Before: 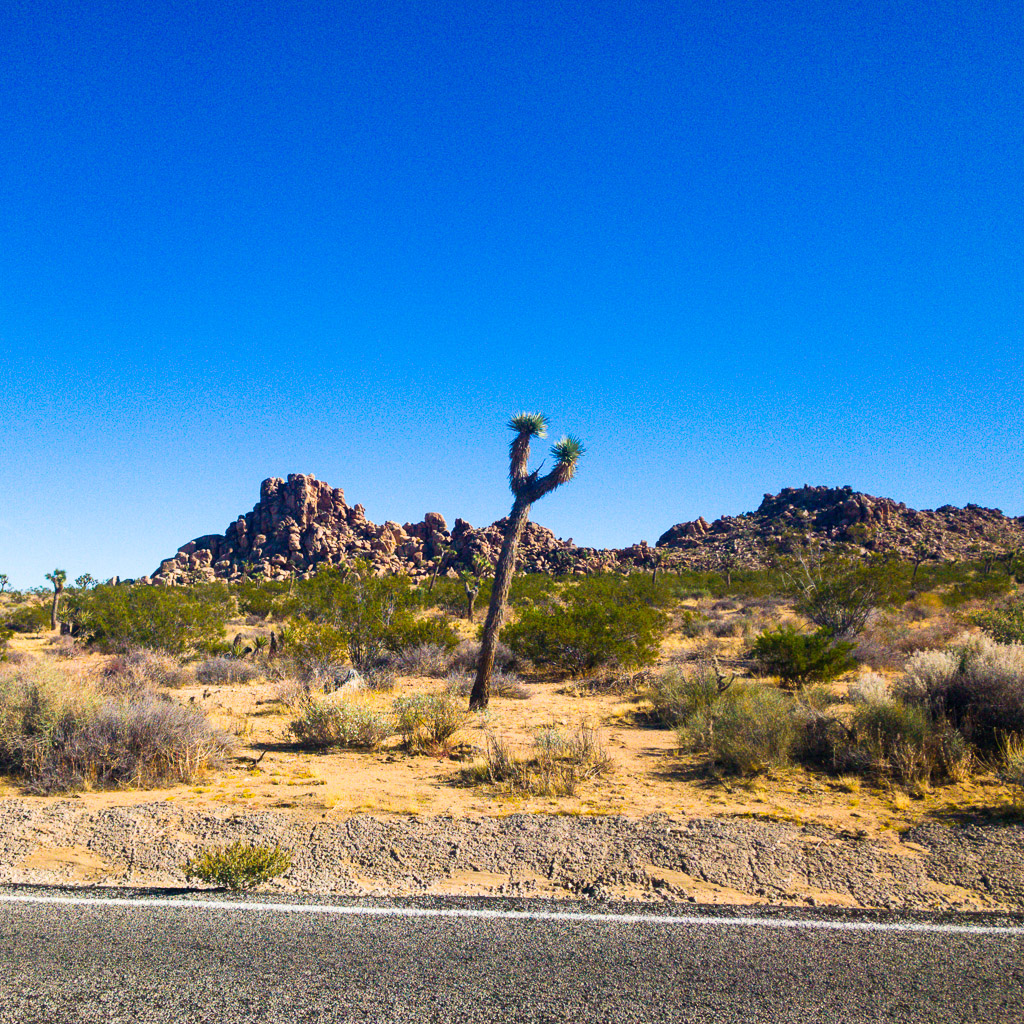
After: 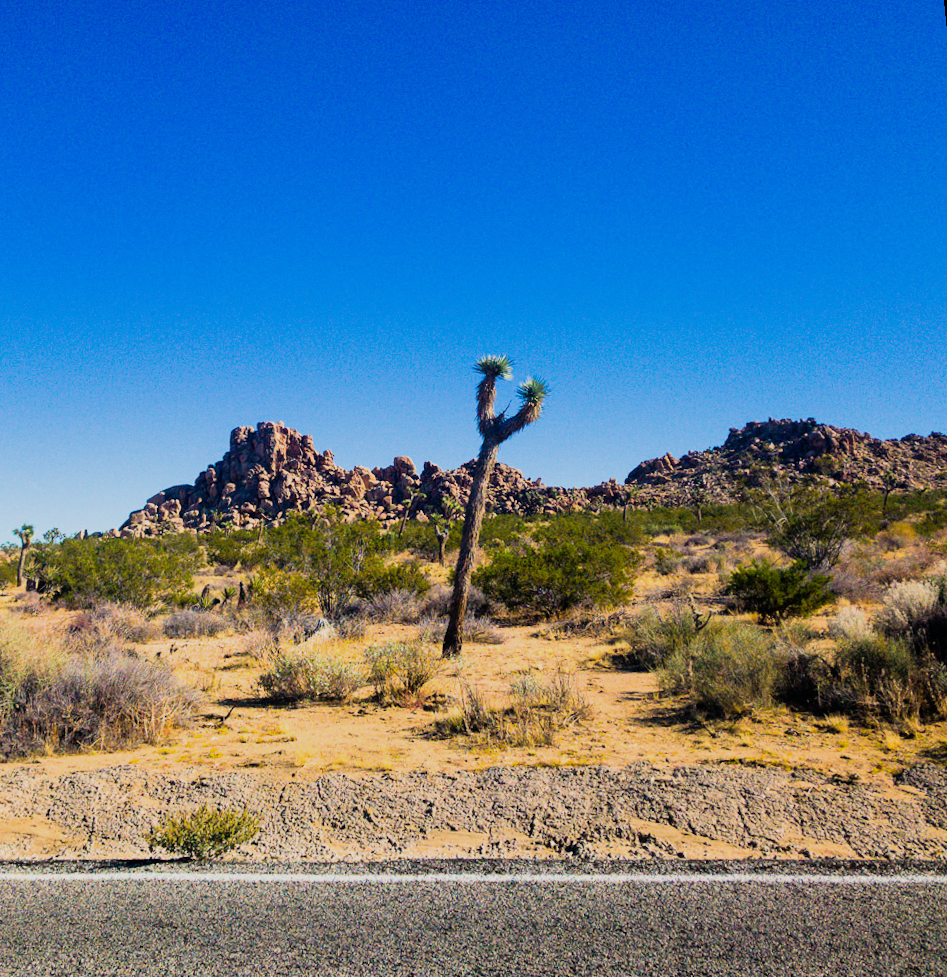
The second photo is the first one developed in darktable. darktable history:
filmic rgb: threshold 3 EV, hardness 4.17, latitude 50%, contrast 1.1, preserve chrominance max RGB, color science v6 (2022), contrast in shadows safe, contrast in highlights safe, enable highlight reconstruction true
rotate and perspective: rotation -1.68°, lens shift (vertical) -0.146, crop left 0.049, crop right 0.912, crop top 0.032, crop bottom 0.96
